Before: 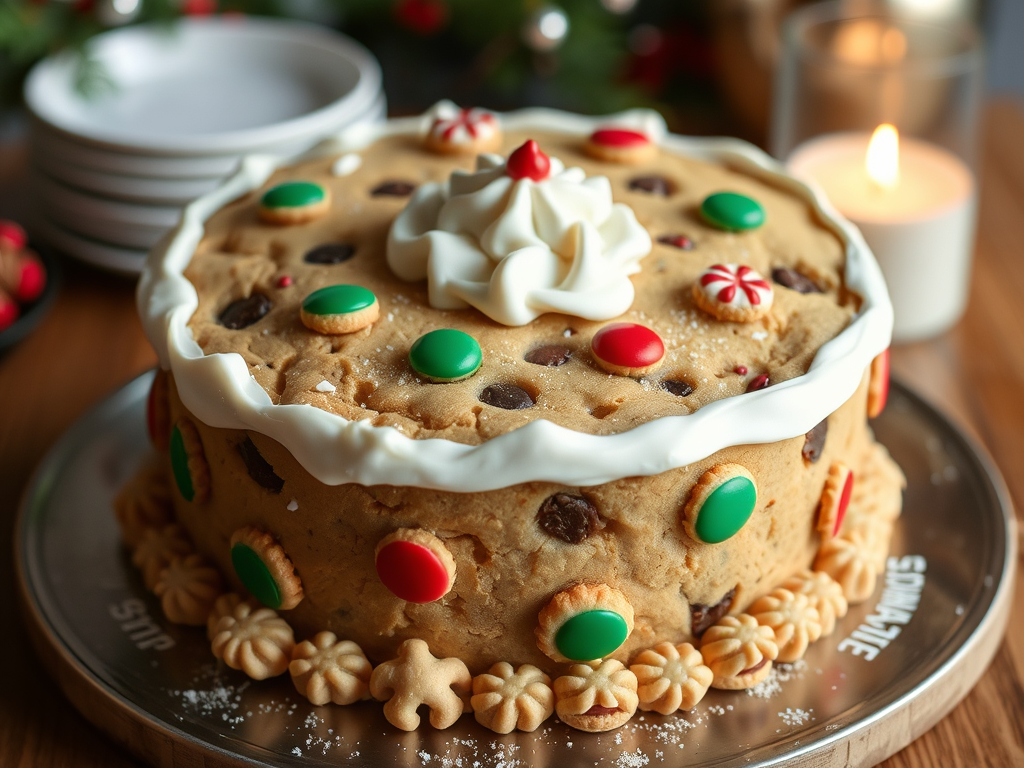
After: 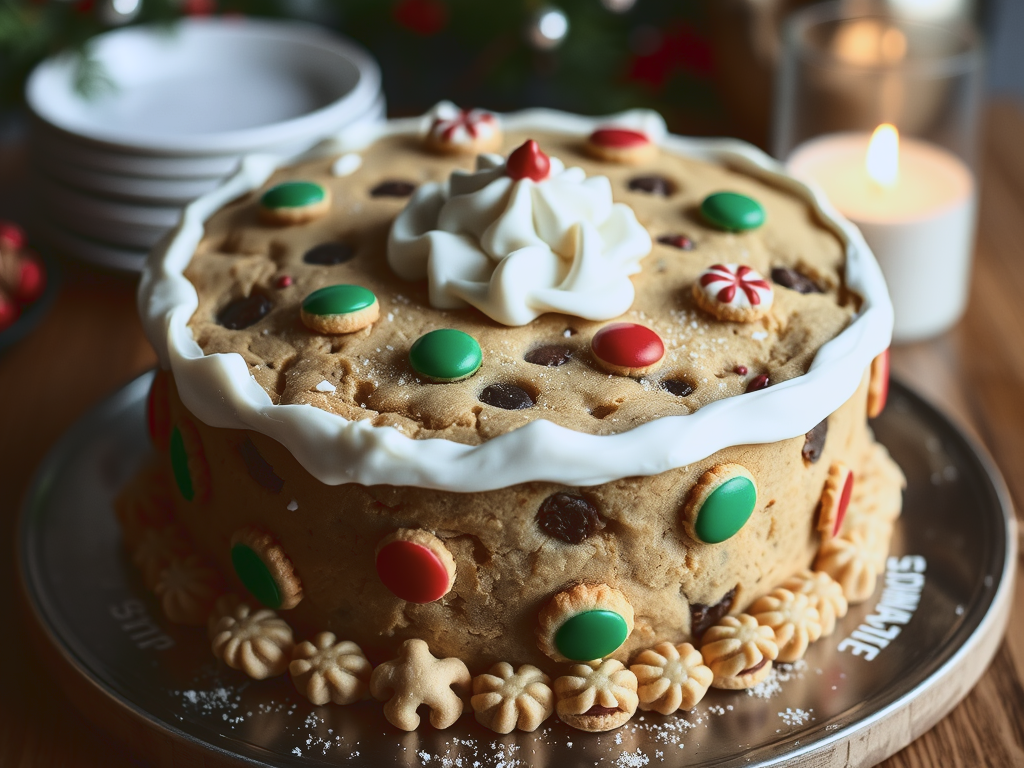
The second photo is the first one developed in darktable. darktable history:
contrast brightness saturation: saturation -0.1
white balance: red 0.954, blue 1.079
tone curve: curves: ch0 [(0, 0.072) (0.249, 0.176) (0.518, 0.489) (0.832, 0.854) (1, 0.948)], color space Lab, linked channels, preserve colors none
